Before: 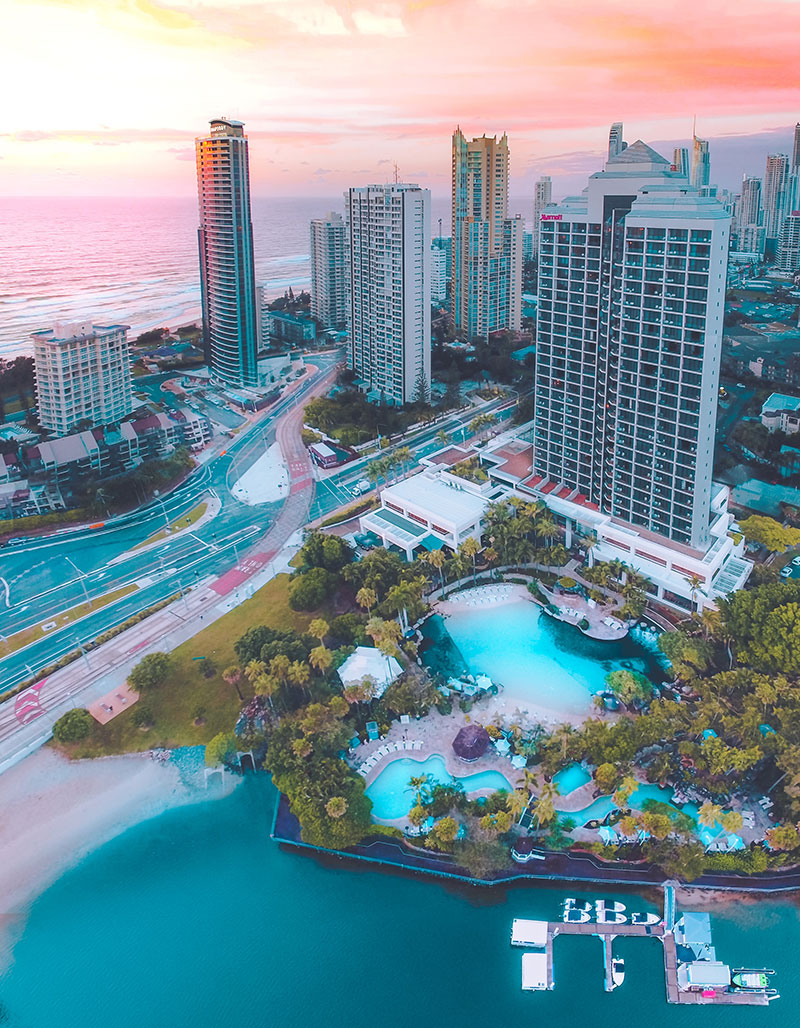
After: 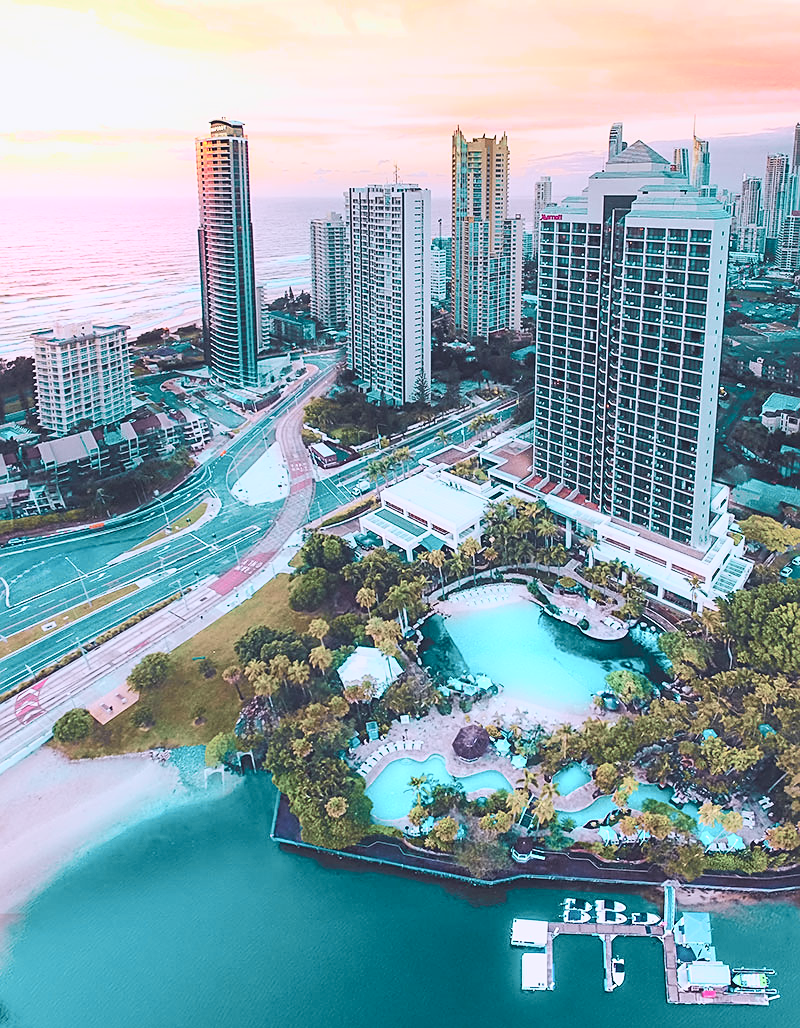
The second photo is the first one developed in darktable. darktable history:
tone curve: curves: ch0 [(0, 0.039) (0.104, 0.094) (0.285, 0.301) (0.673, 0.796) (0.845, 0.932) (0.994, 0.971)]; ch1 [(0, 0) (0.356, 0.385) (0.424, 0.405) (0.498, 0.502) (0.586, 0.57) (0.657, 0.642) (1, 1)]; ch2 [(0, 0) (0.424, 0.438) (0.46, 0.453) (0.515, 0.505) (0.557, 0.57) (0.612, 0.583) (0.722, 0.67) (1, 1)], color space Lab, independent channels, preserve colors none
sharpen: on, module defaults
